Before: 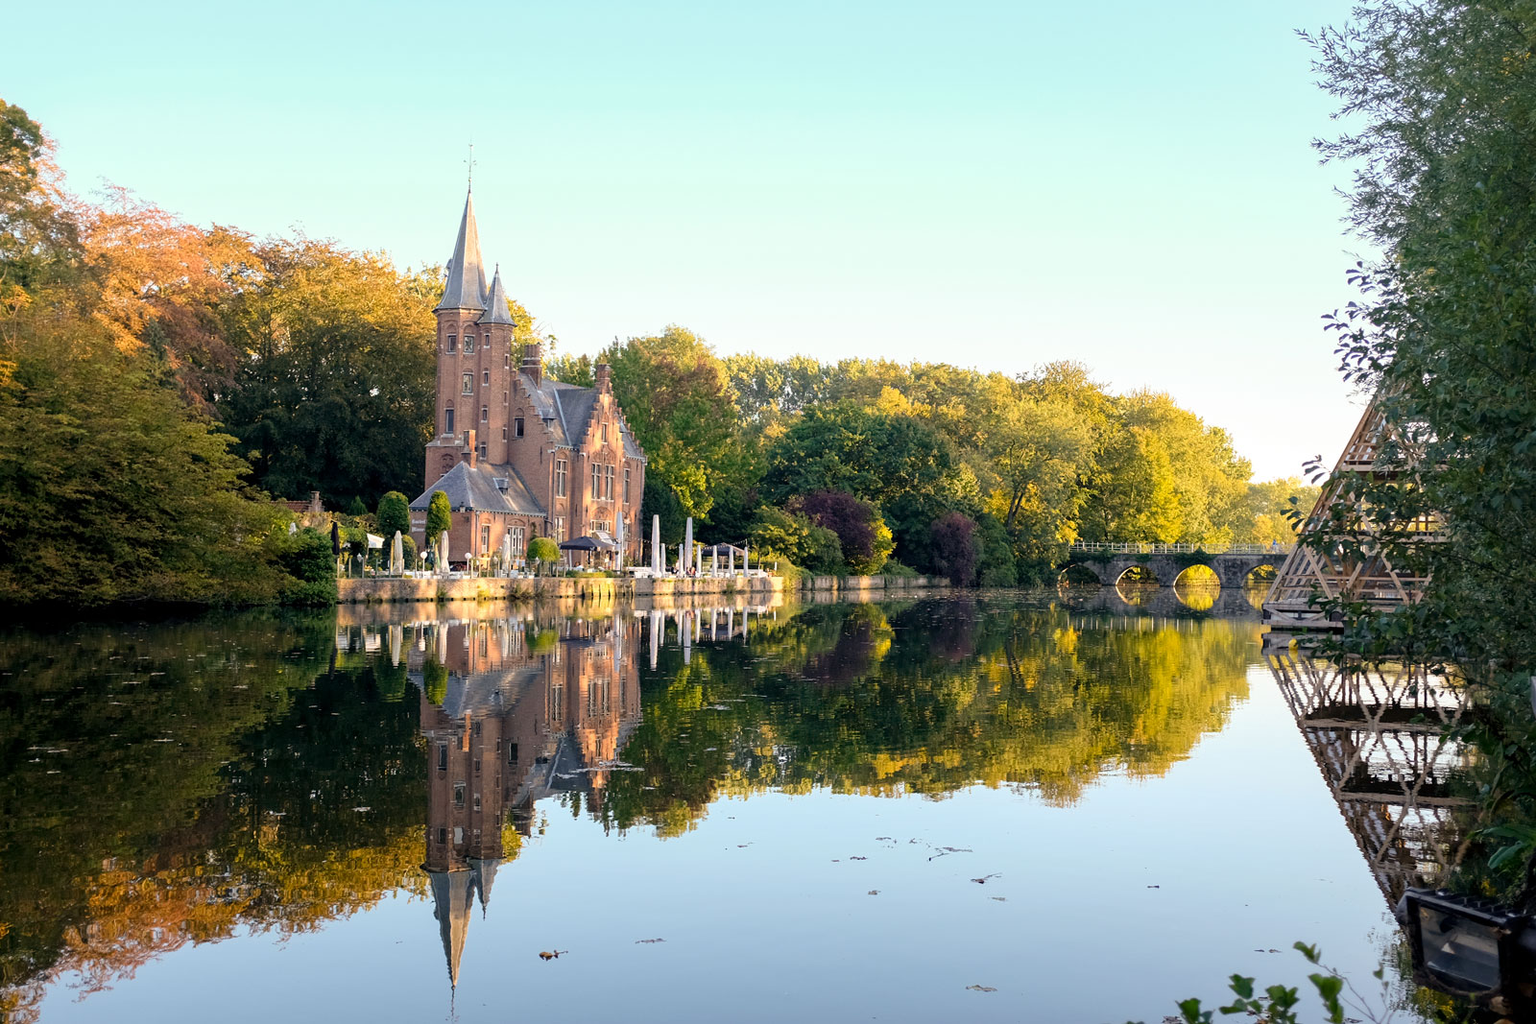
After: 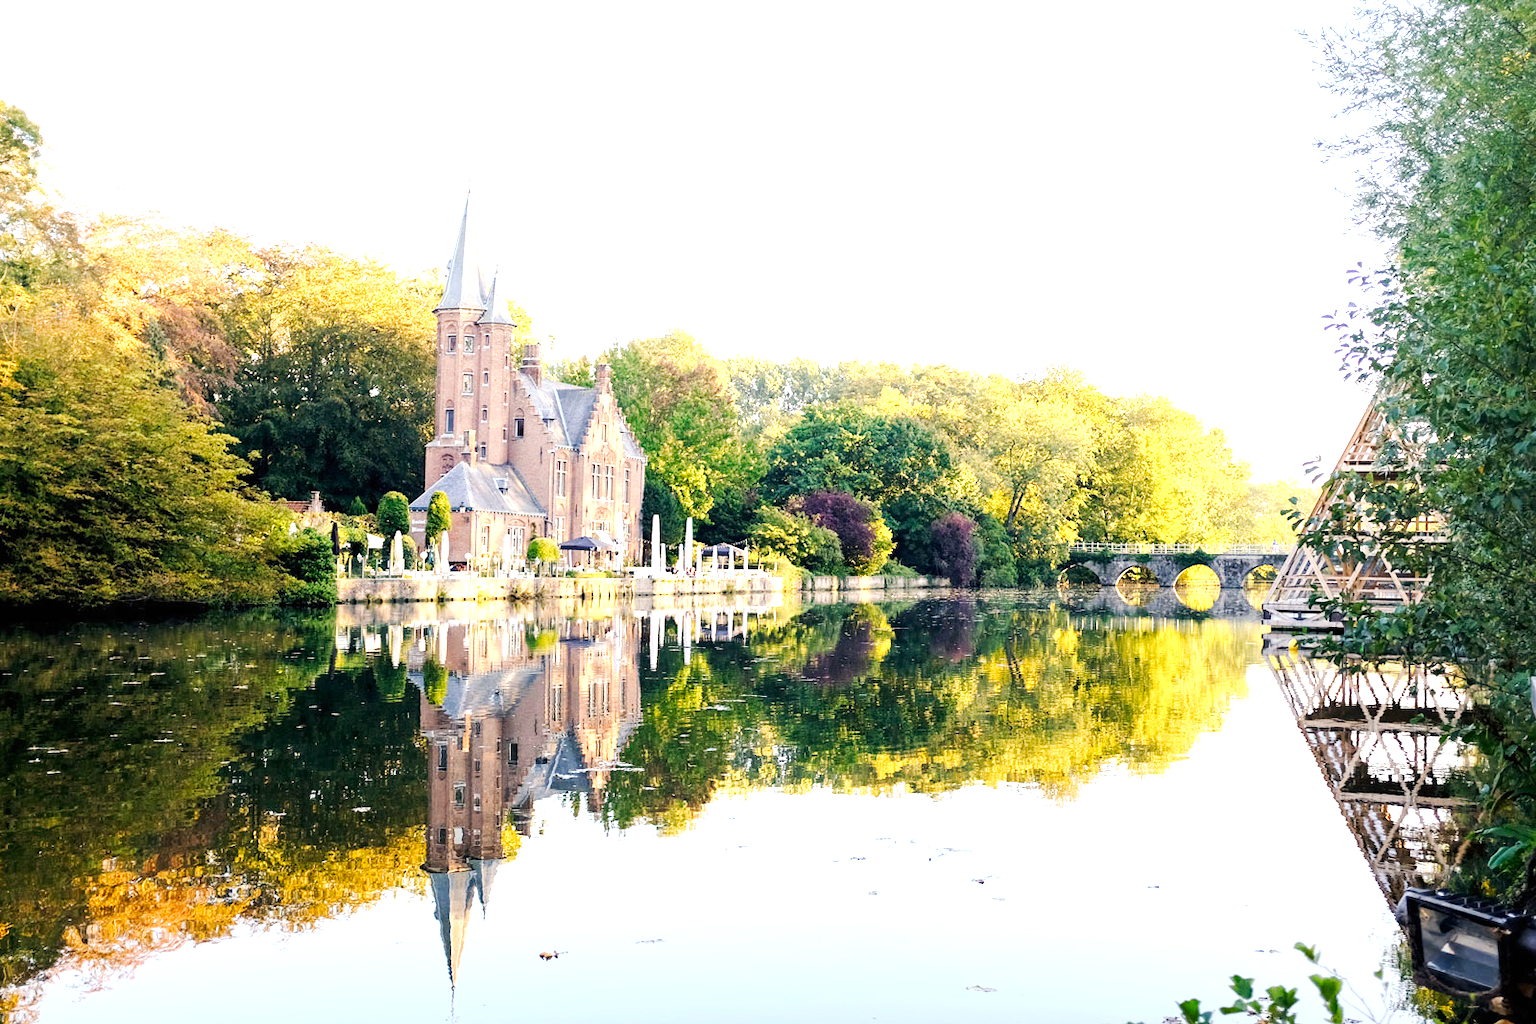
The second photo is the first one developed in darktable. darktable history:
exposure: black level correction 0, exposure 1.461 EV, compensate highlight preservation false
tone curve: curves: ch0 [(0, 0) (0.078, 0.052) (0.236, 0.22) (0.427, 0.472) (0.508, 0.586) (0.654, 0.742) (0.793, 0.851) (0.994, 0.974)]; ch1 [(0, 0) (0.161, 0.092) (0.35, 0.33) (0.392, 0.392) (0.456, 0.456) (0.505, 0.502) (0.537, 0.518) (0.553, 0.534) (0.602, 0.579) (0.718, 0.718) (1, 1)]; ch2 [(0, 0) (0.346, 0.362) (0.411, 0.412) (0.502, 0.502) (0.531, 0.521) (0.586, 0.59) (0.621, 0.604) (1, 1)], preserve colors none
